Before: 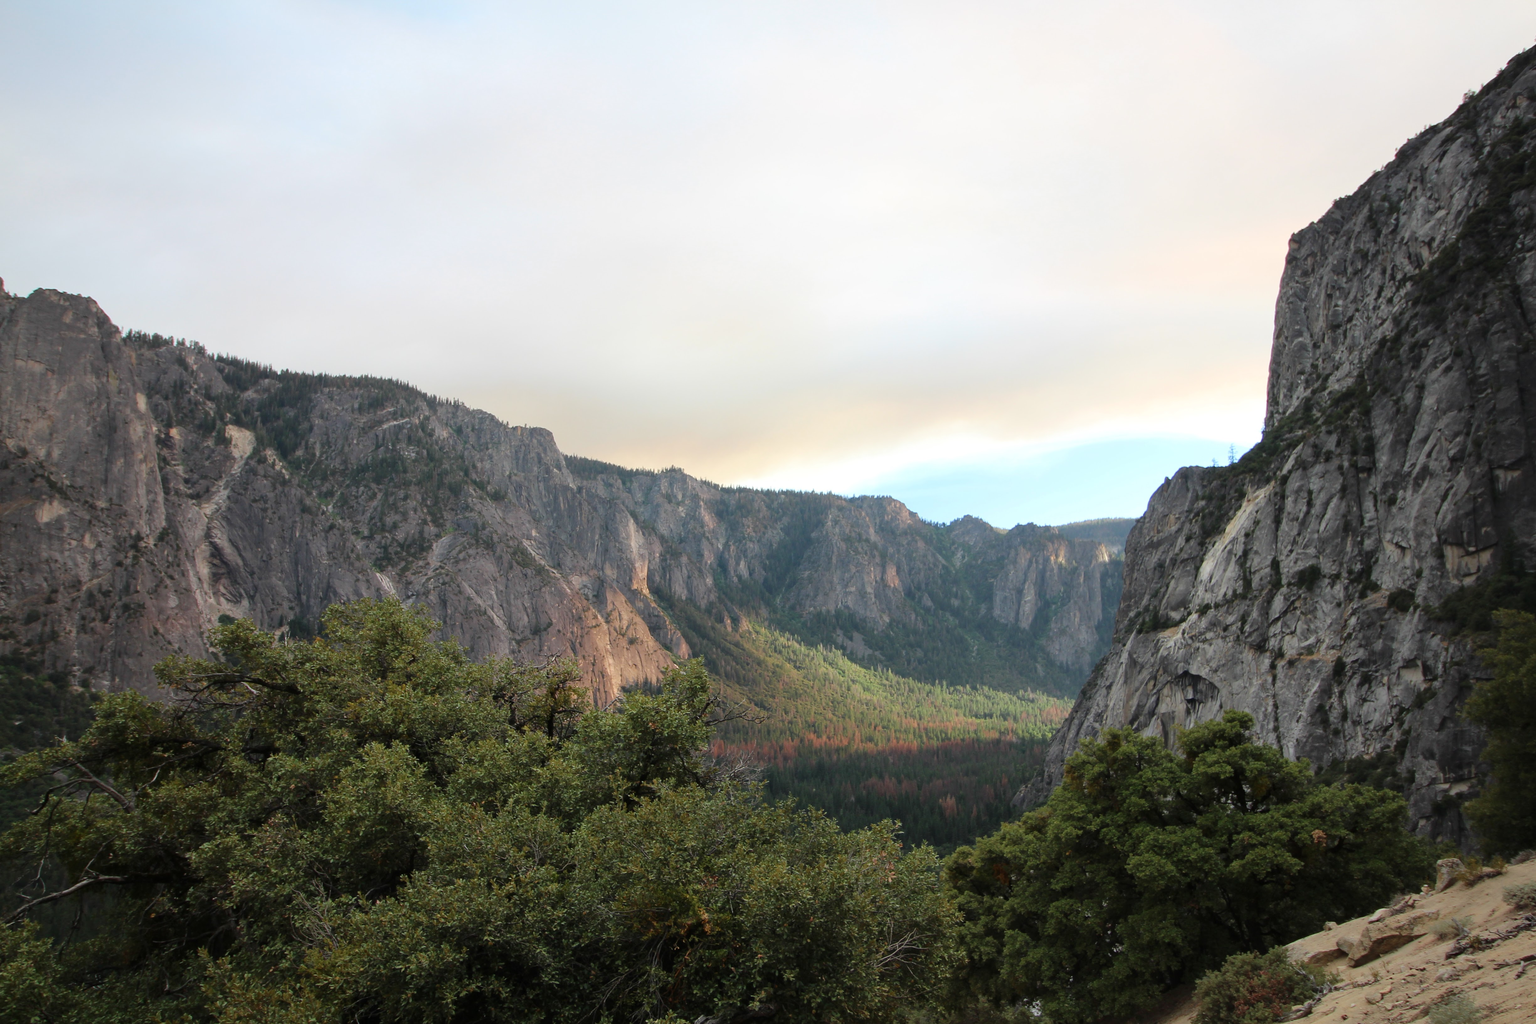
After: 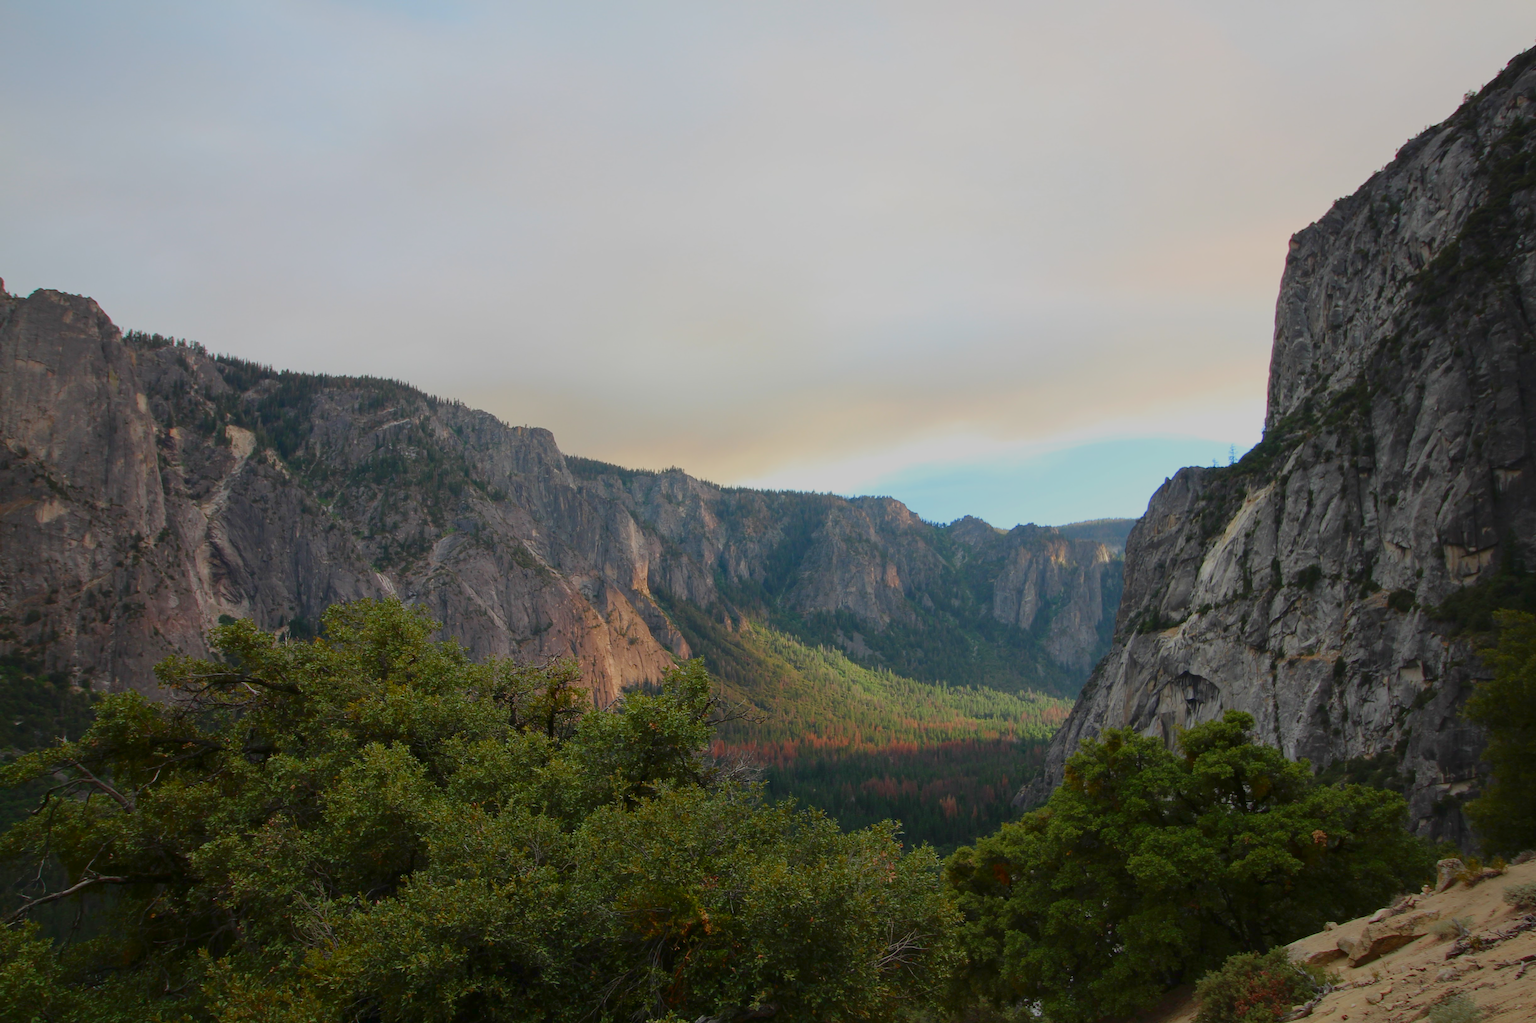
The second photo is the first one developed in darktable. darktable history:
contrast brightness saturation: contrast 0.12, brightness -0.12, saturation 0.2
color balance rgb: contrast -30%
